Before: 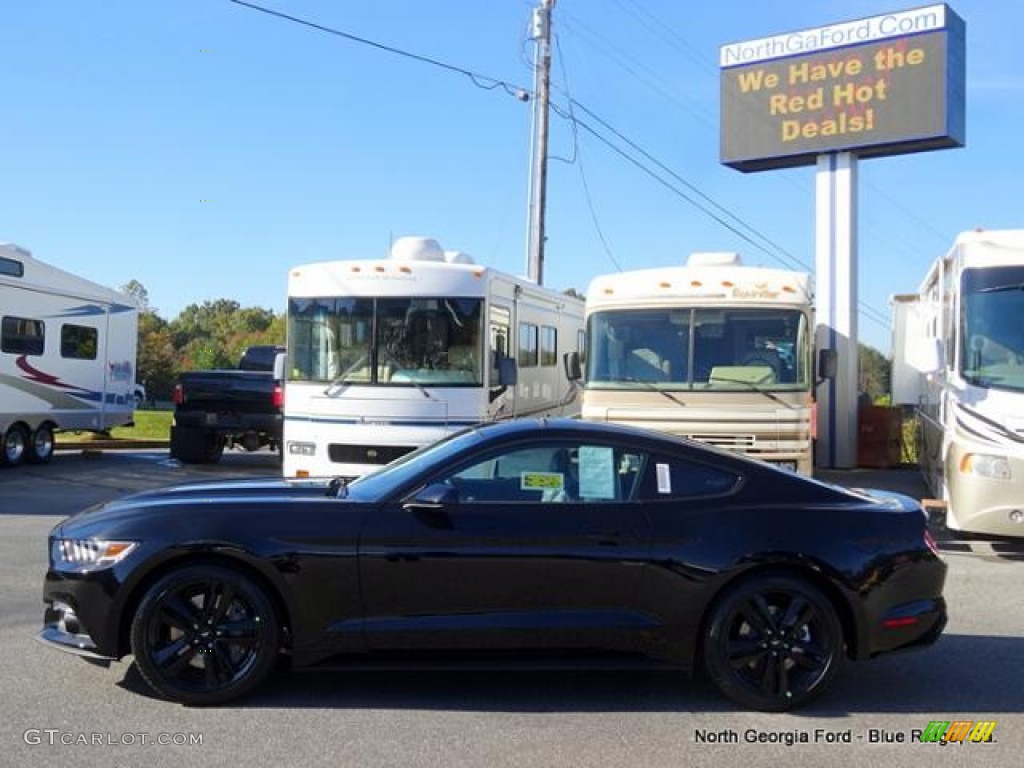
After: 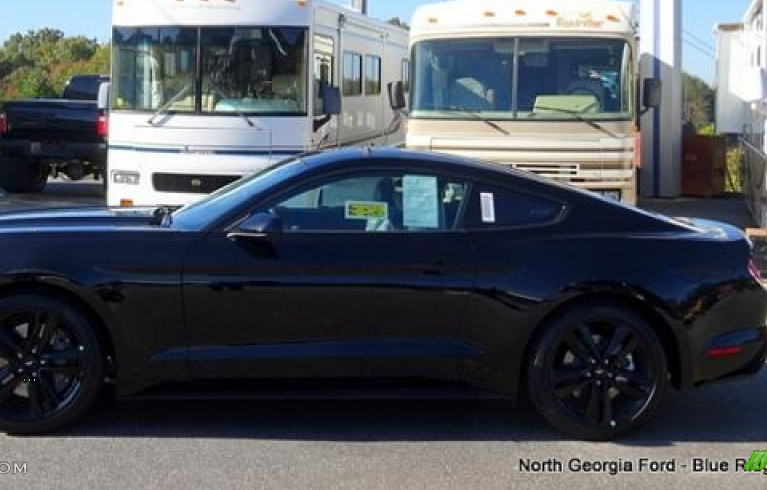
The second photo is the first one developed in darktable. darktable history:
crop and rotate: left 17.229%, top 35.325%, right 7.854%, bottom 0.861%
exposure: compensate highlight preservation false
